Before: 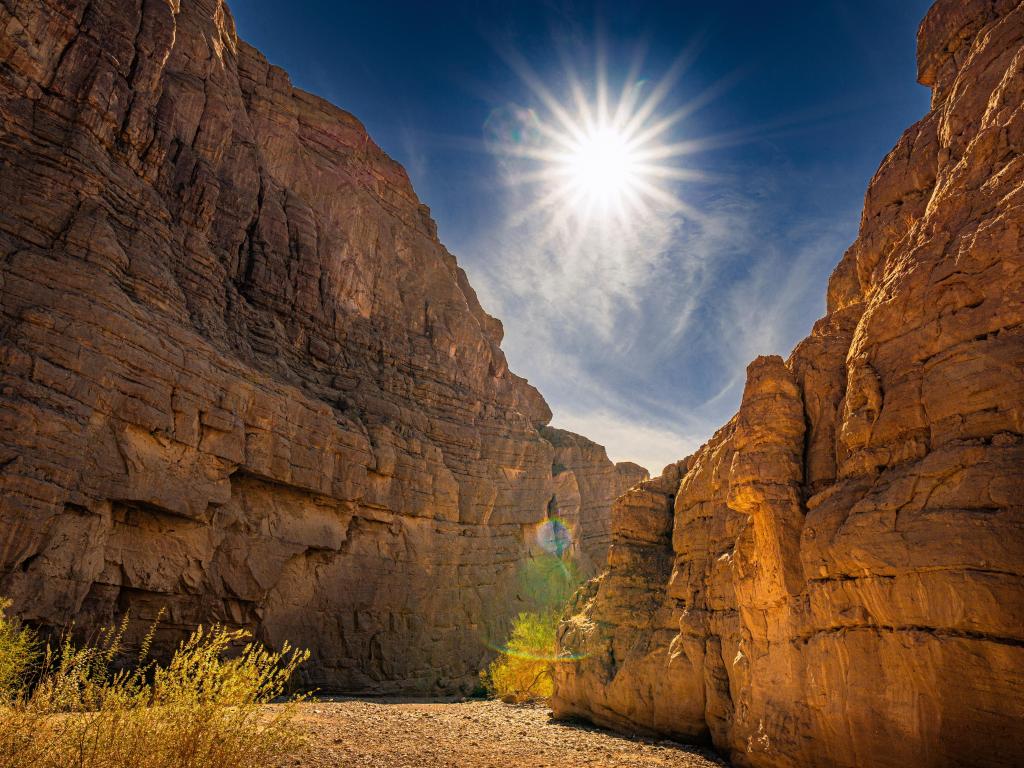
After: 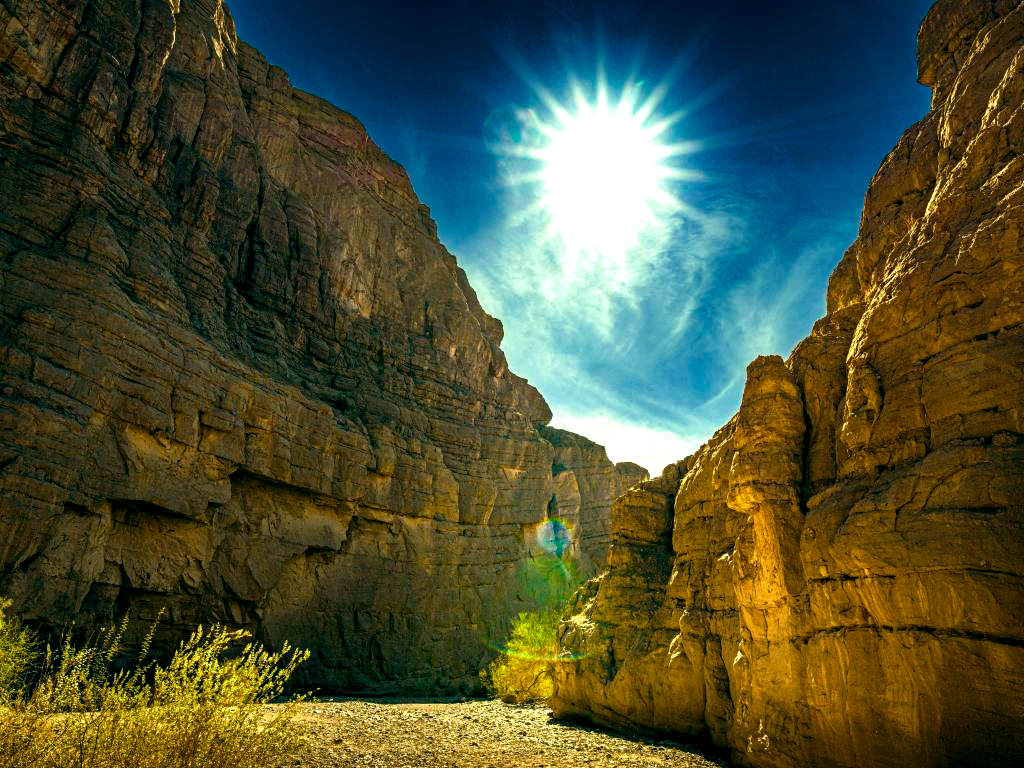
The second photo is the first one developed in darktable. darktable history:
color balance rgb: shadows lift › luminance -7.7%, shadows lift › chroma 2.13%, shadows lift › hue 165.27°, power › luminance -7.77%, power › chroma 1.1%, power › hue 215.88°, highlights gain › luminance 15.15%, highlights gain › chroma 7%, highlights gain › hue 125.57°, global offset › luminance -0.33%, global offset › chroma 0.11%, global offset › hue 165.27°, perceptual saturation grading › global saturation 24.42%, perceptual saturation grading › highlights -24.42%, perceptual saturation grading › mid-tones 24.42%, perceptual saturation grading › shadows 40%, perceptual brilliance grading › global brilliance -5%, perceptual brilliance grading › highlights 24.42%, perceptual brilliance grading › mid-tones 7%, perceptual brilliance grading › shadows -5%
tone equalizer: on, module defaults
color zones: curves: ch0 [(0, 0.5) (0.143, 0.52) (0.286, 0.5) (0.429, 0.5) (0.571, 0.5) (0.714, 0.5) (0.857, 0.5) (1, 0.5)]; ch1 [(0, 0.489) (0.155, 0.45) (0.286, 0.466) (0.429, 0.5) (0.571, 0.5) (0.714, 0.5) (0.857, 0.5) (1, 0.489)]
white balance: red 0.983, blue 1.036
velvia: on, module defaults
